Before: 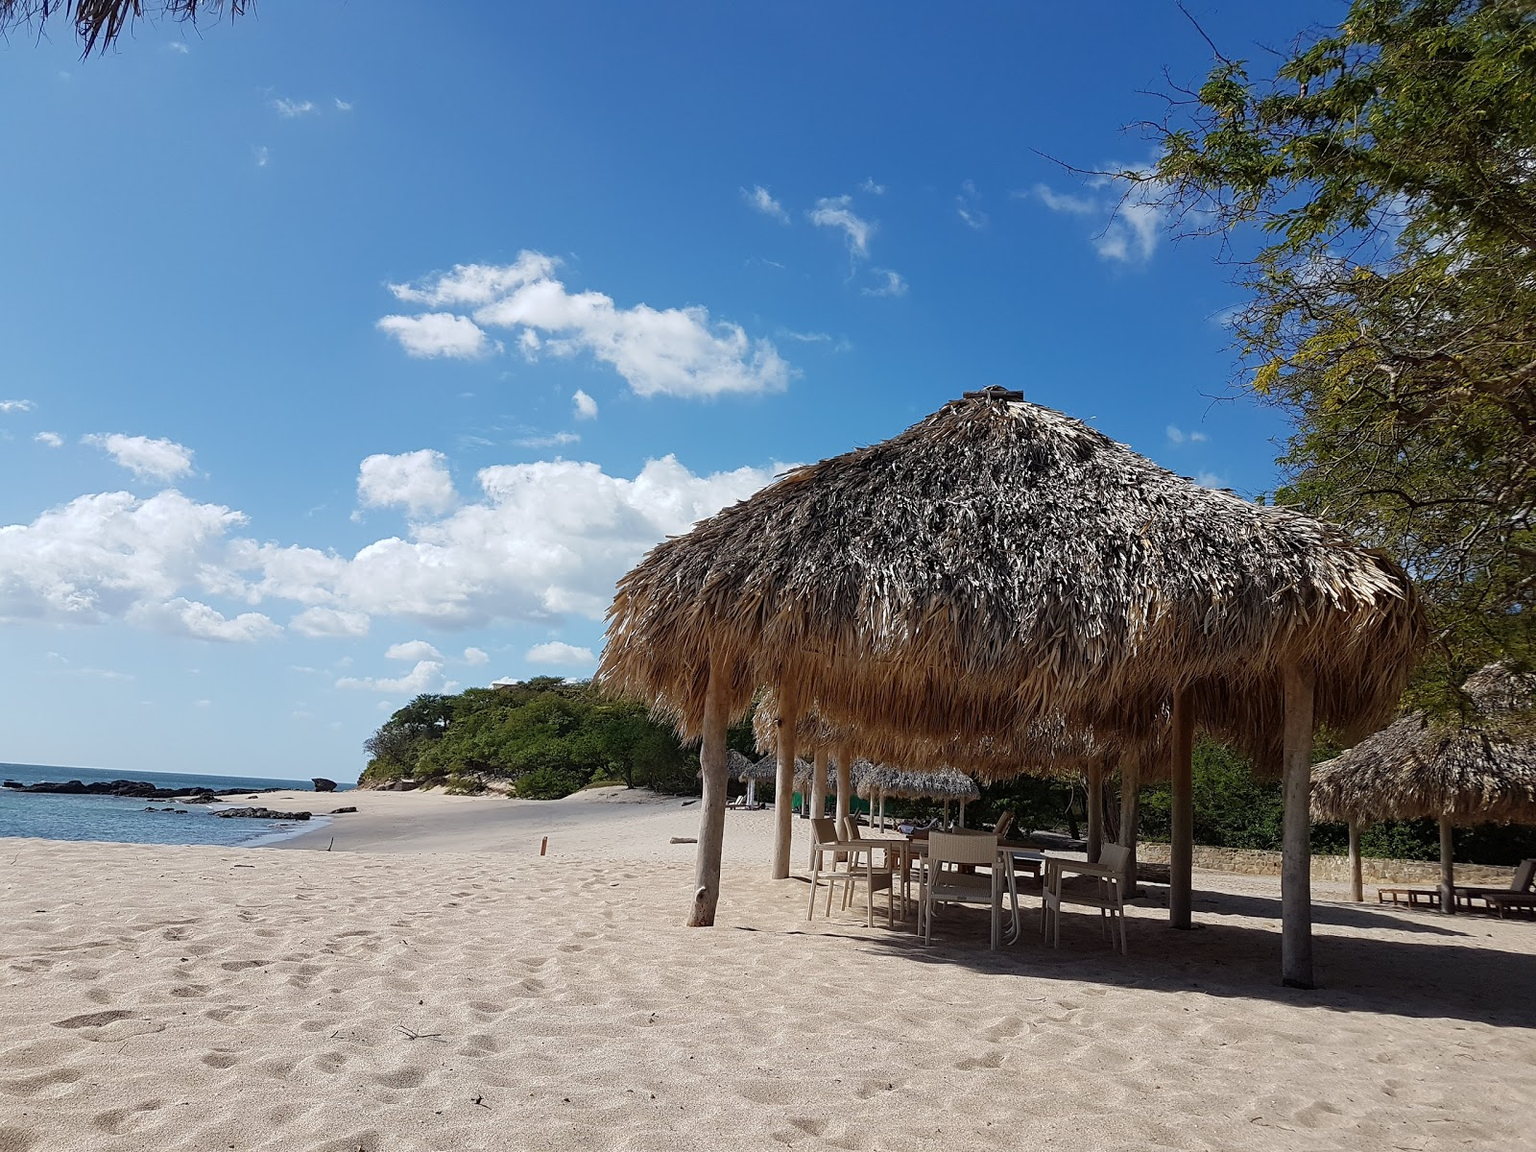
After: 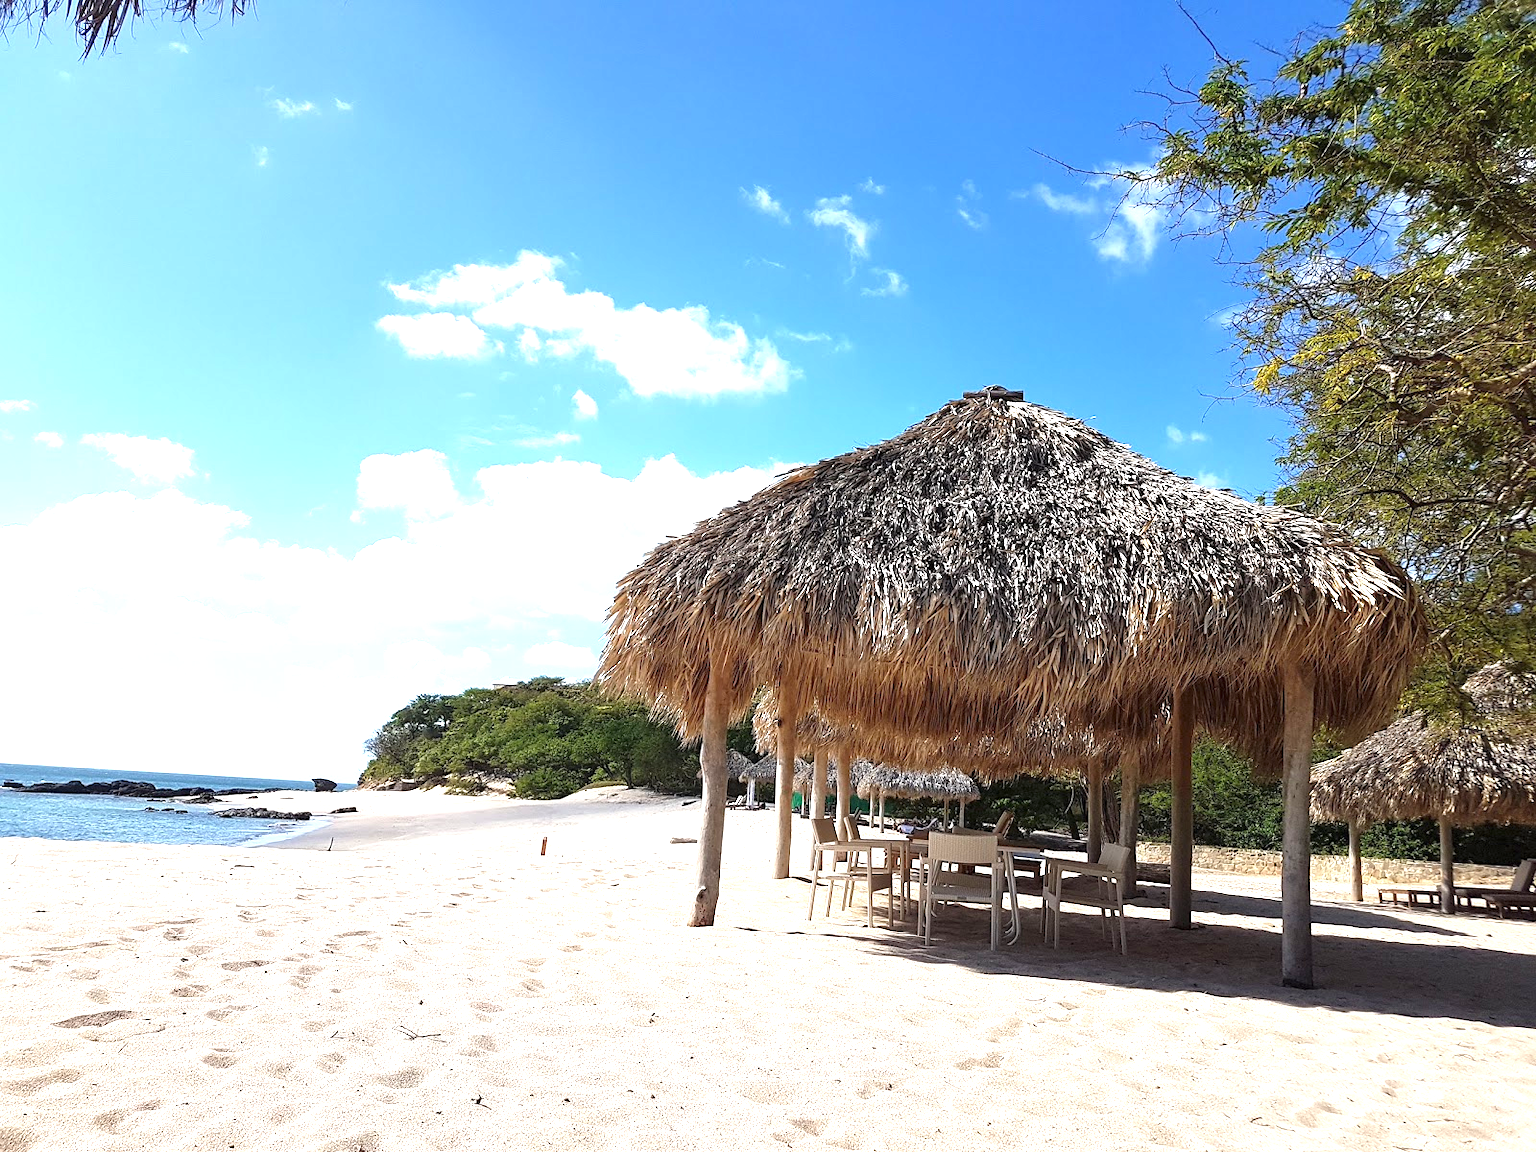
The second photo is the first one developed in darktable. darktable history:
exposure: black level correction 0, exposure 1.378 EV, compensate exposure bias true, compensate highlight preservation false
